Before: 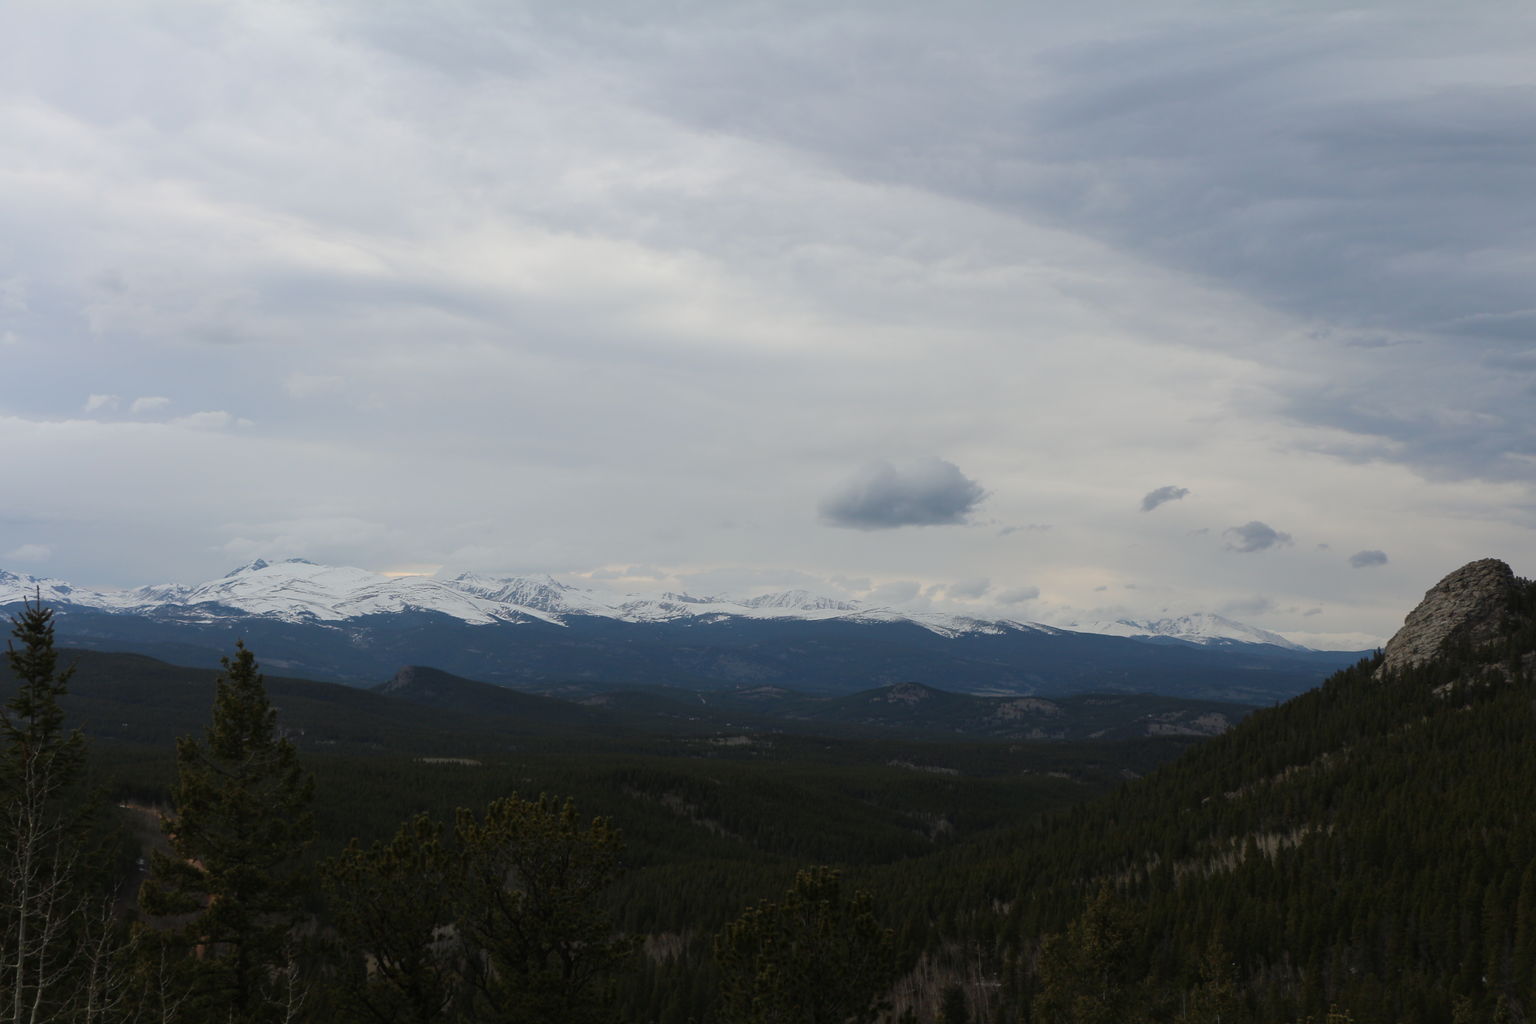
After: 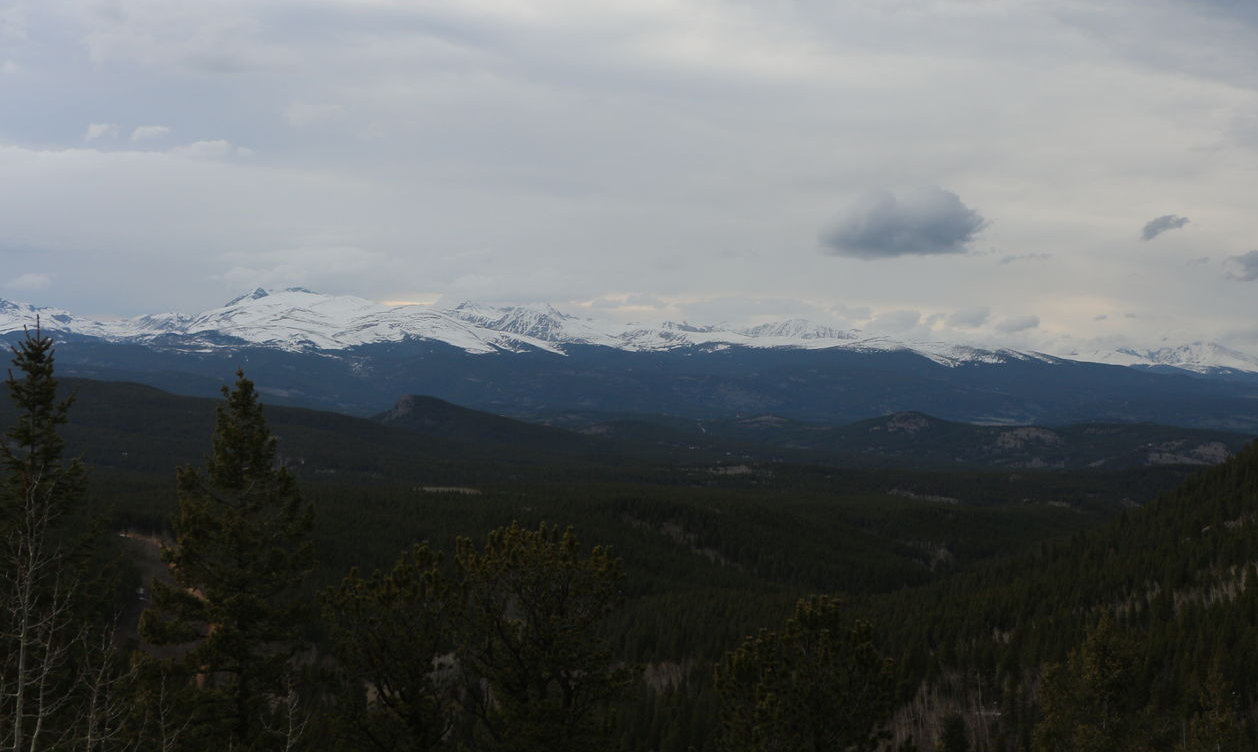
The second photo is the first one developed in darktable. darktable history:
crop: top 26.477%, right 18.06%
